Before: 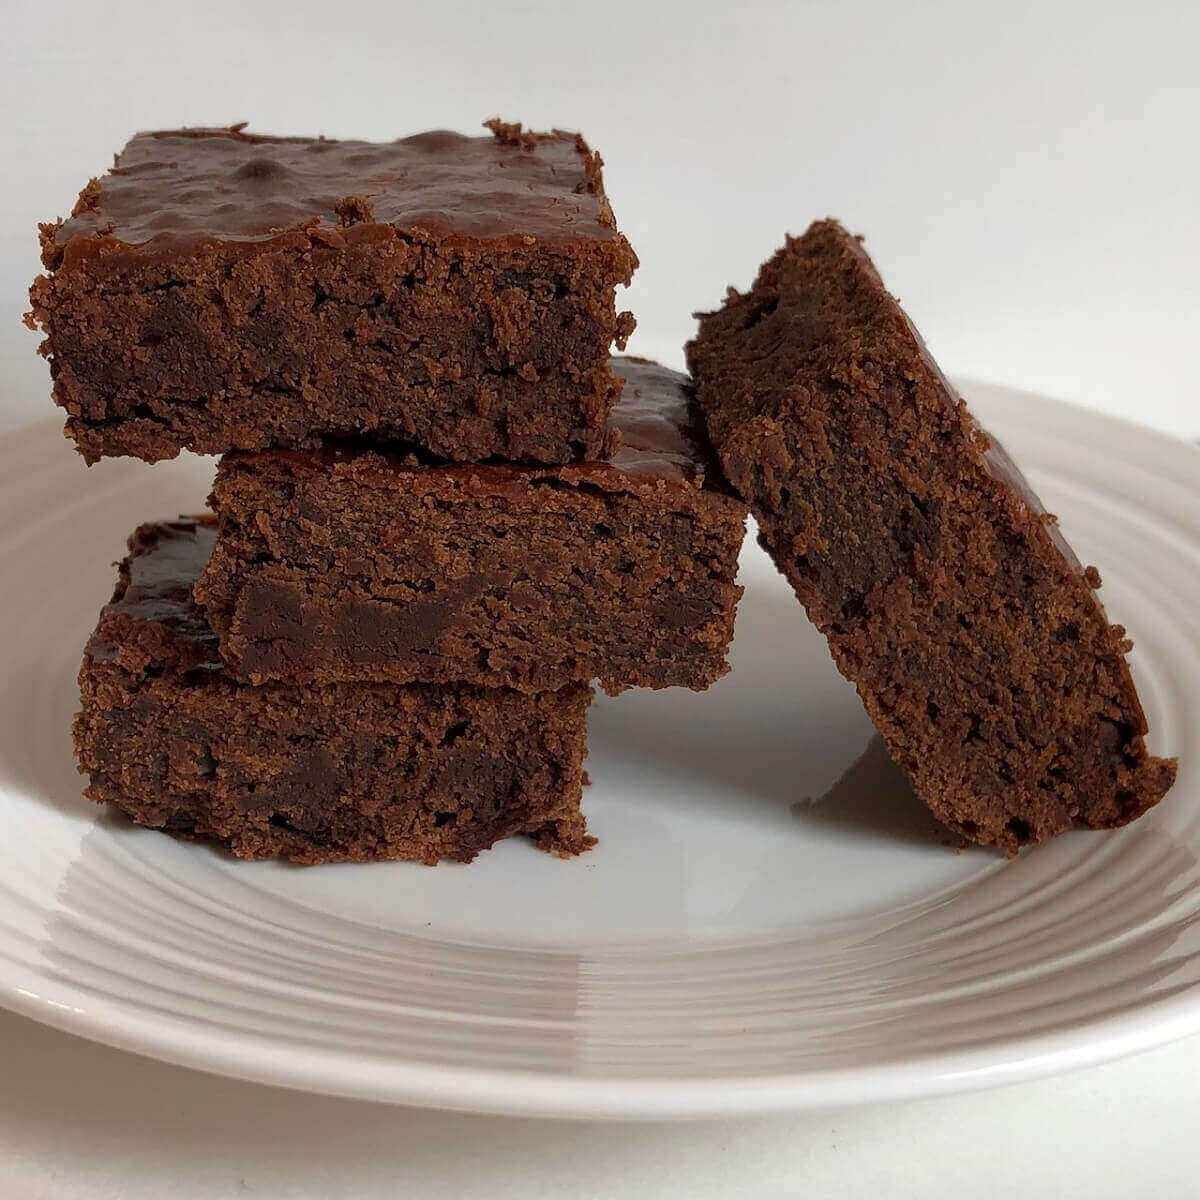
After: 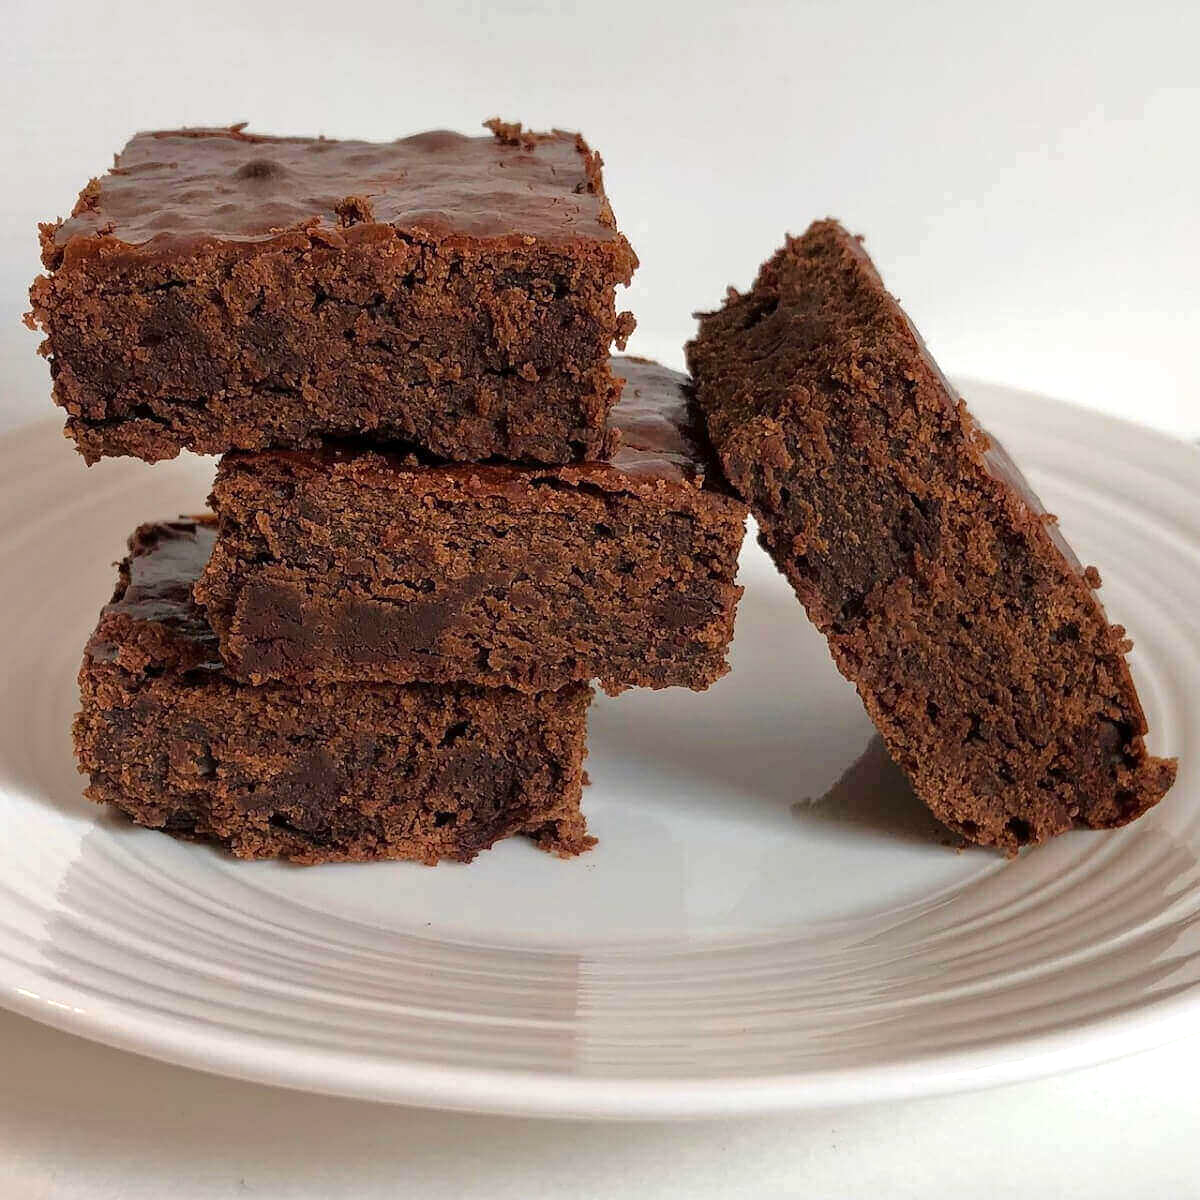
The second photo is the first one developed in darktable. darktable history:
tone equalizer: -8 EV 0.001 EV, -7 EV -0.004 EV, -6 EV 0.009 EV, -5 EV 0.032 EV, -4 EV 0.276 EV, -3 EV 0.644 EV, -2 EV 0.584 EV, -1 EV 0.187 EV, +0 EV 0.024 EV
exposure: exposure 0.2 EV, compensate highlight preservation false
